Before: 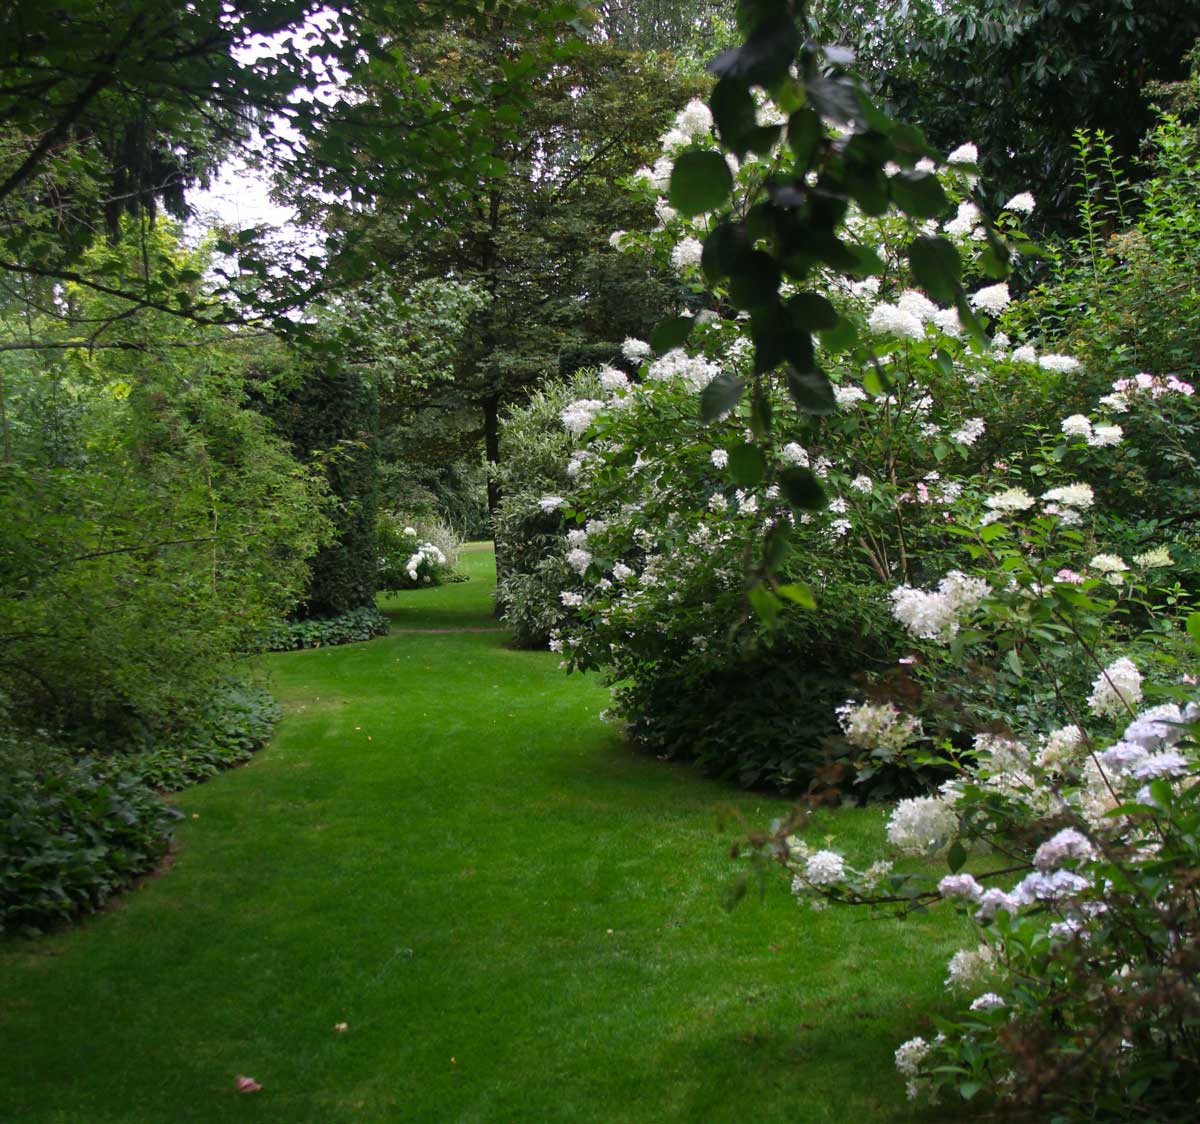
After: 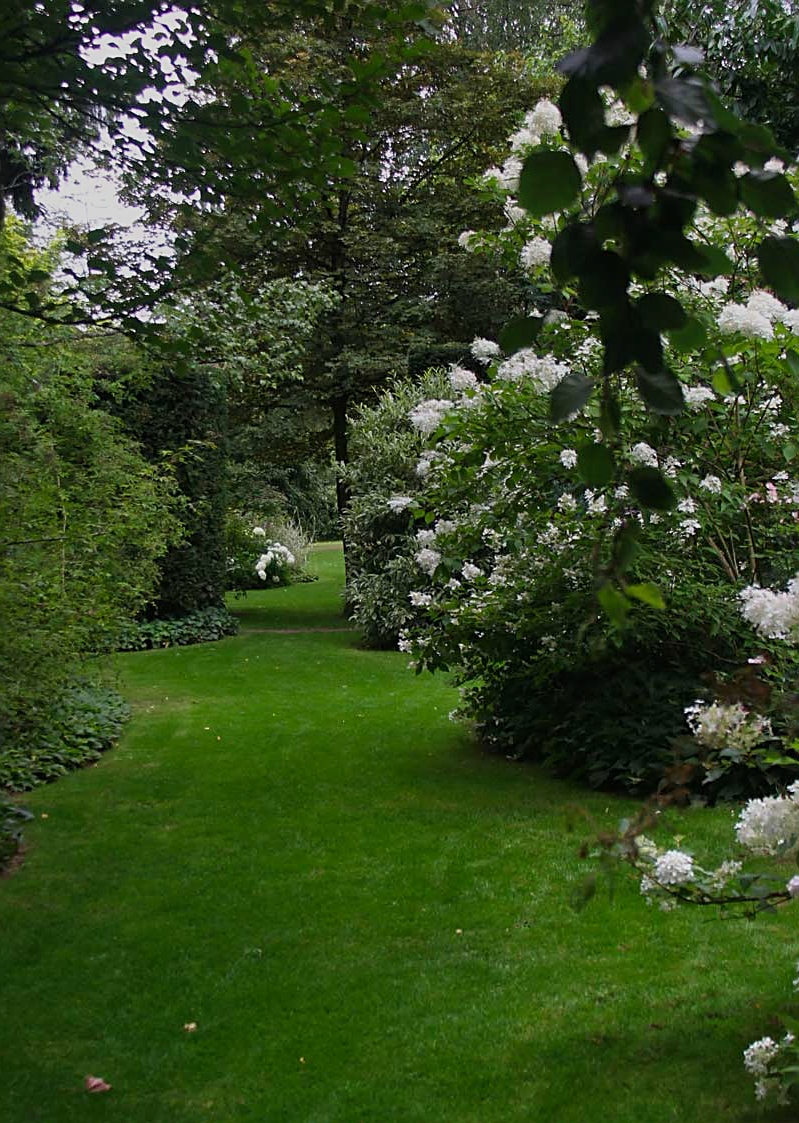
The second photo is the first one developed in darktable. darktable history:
crop and rotate: left 12.648%, right 20.685%
graduated density: rotation 5.63°, offset 76.9
sharpen: on, module defaults
